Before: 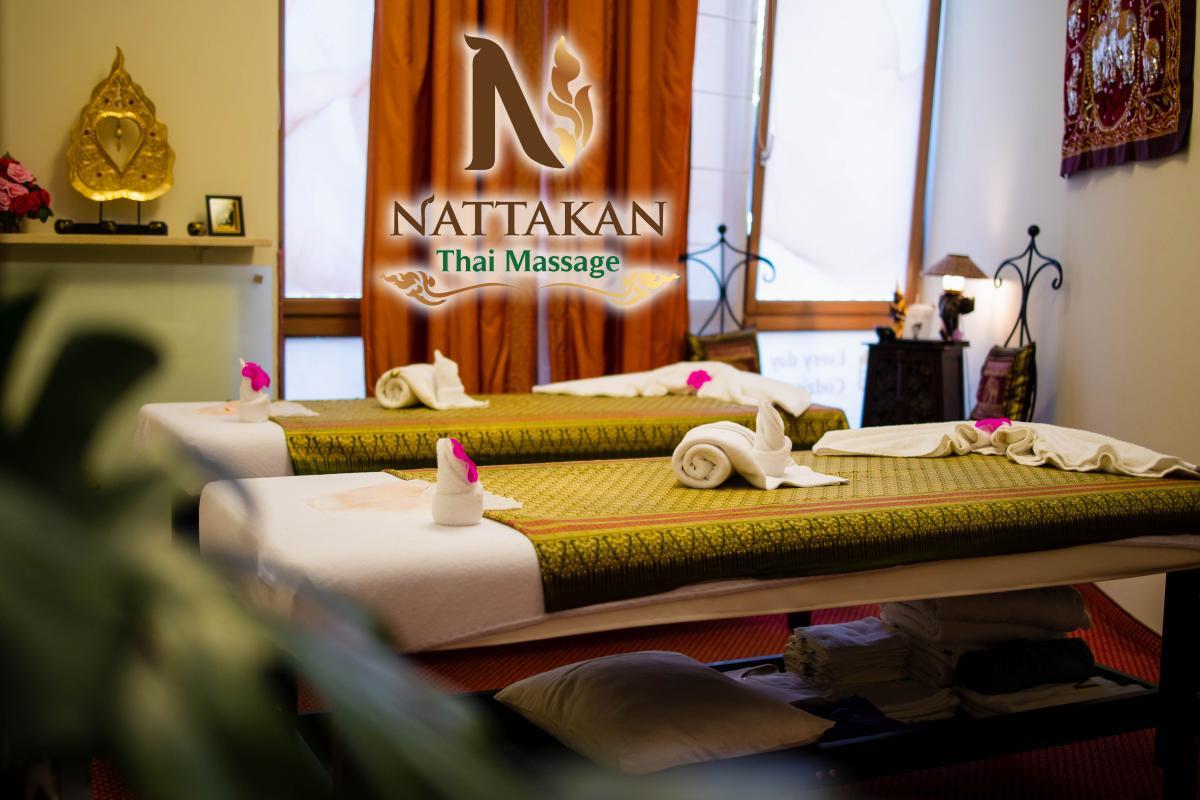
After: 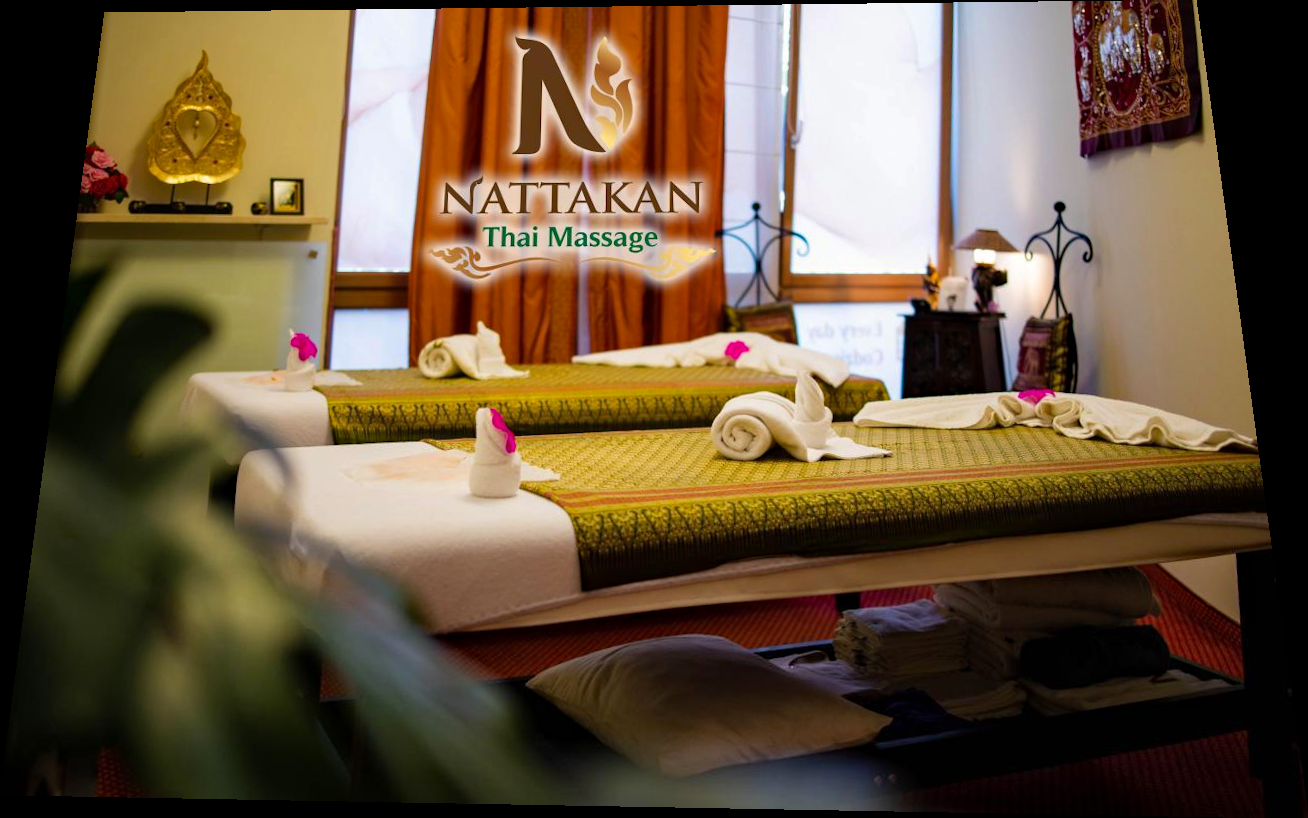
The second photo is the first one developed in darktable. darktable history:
haze removal: compatibility mode true, adaptive false
rotate and perspective: rotation 0.128°, lens shift (vertical) -0.181, lens shift (horizontal) -0.044, shear 0.001, automatic cropping off
